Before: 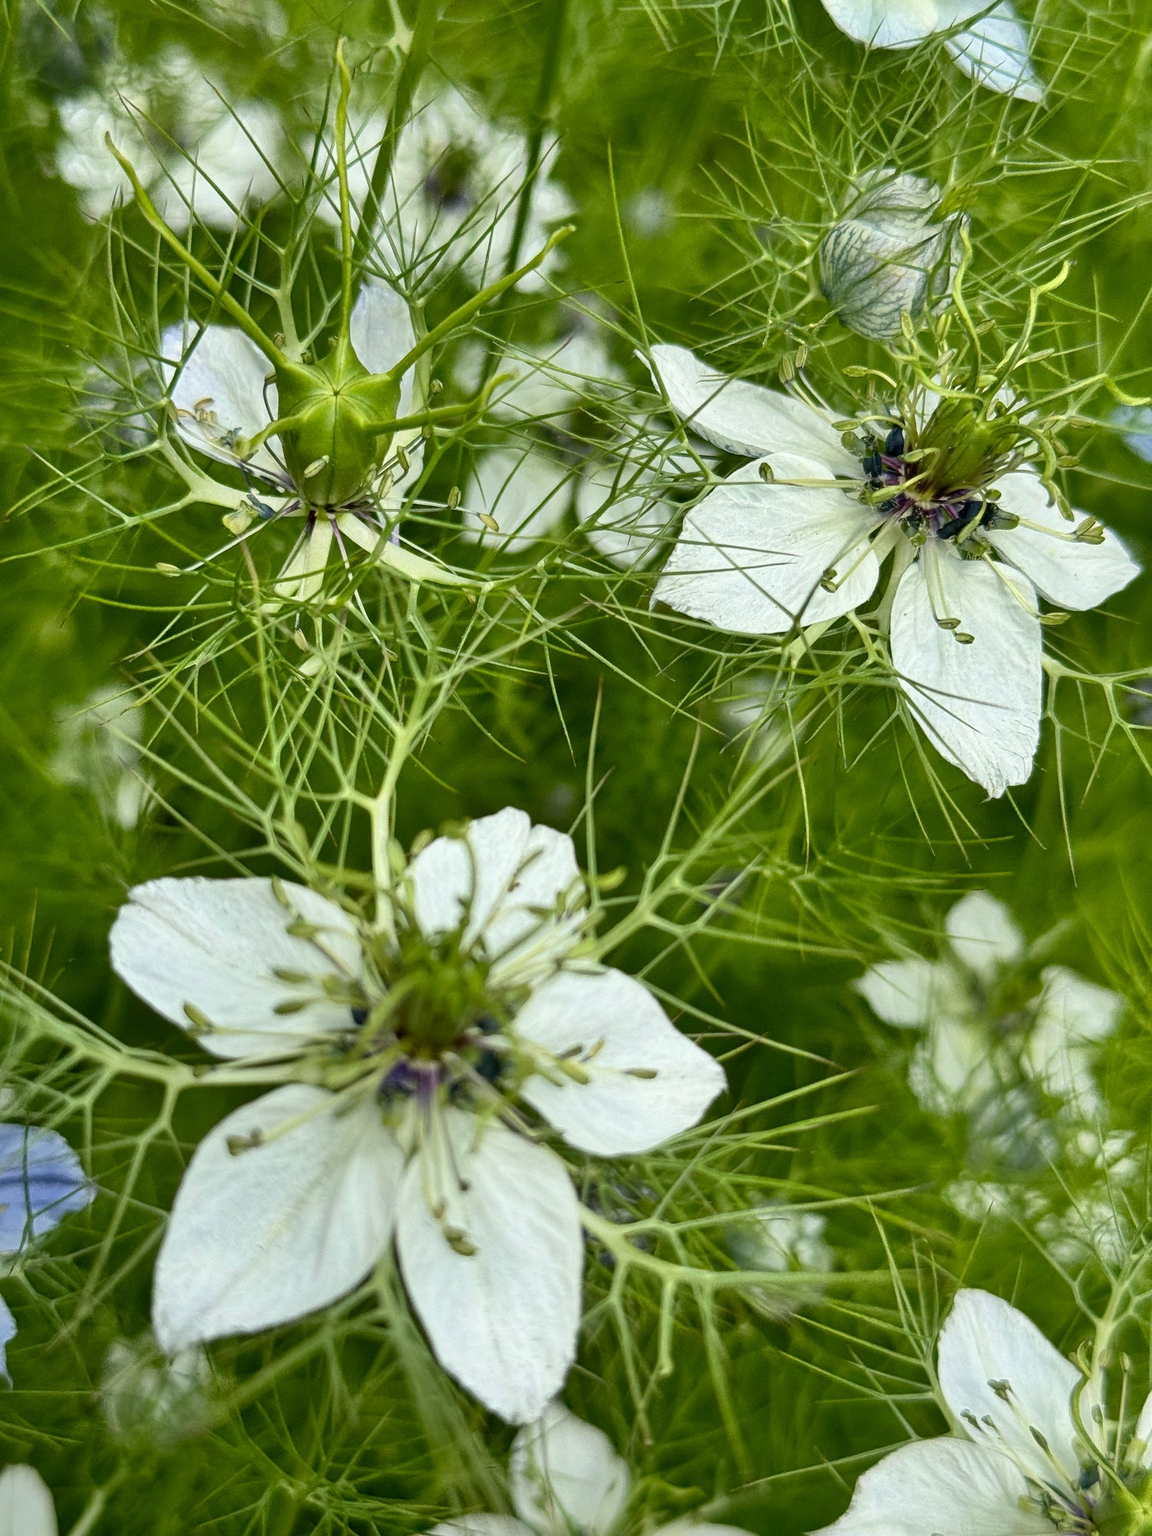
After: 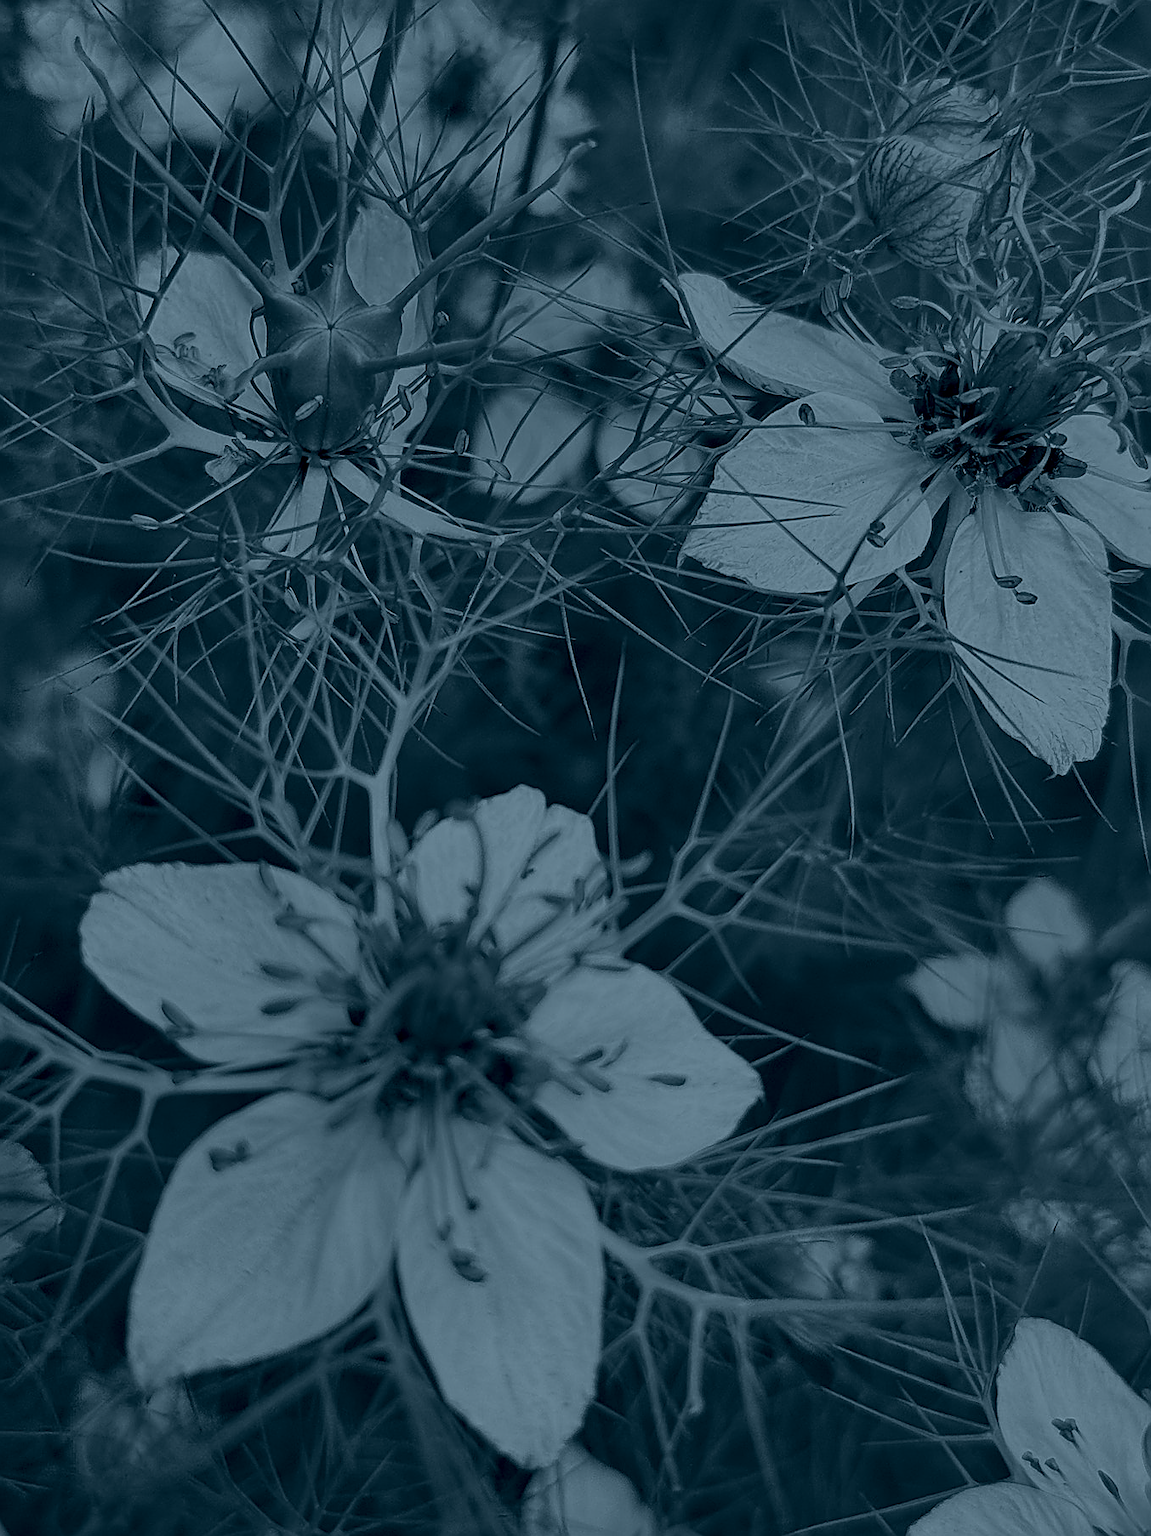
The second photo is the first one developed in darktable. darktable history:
levels: levels [0, 0.51, 1]
color zones: curves: ch0 [(0, 0.5) (0.143, 0.5) (0.286, 0.5) (0.429, 0.5) (0.571, 0.5) (0.714, 0.476) (0.857, 0.5) (1, 0.5)]; ch2 [(0, 0.5) (0.143, 0.5) (0.286, 0.5) (0.429, 0.5) (0.571, 0.5) (0.714, 0.487) (0.857, 0.5) (1, 0.5)]
sharpen: radius 1.4, amount 1.25, threshold 0.7
vibrance: on, module defaults
color correction: highlights a* 4.02, highlights b* 4.98, shadows a* -7.55, shadows b* 4.98
crop: left 3.305%, top 6.436%, right 6.389%, bottom 3.258%
colorize: hue 194.4°, saturation 29%, source mix 61.75%, lightness 3.98%, version 1
